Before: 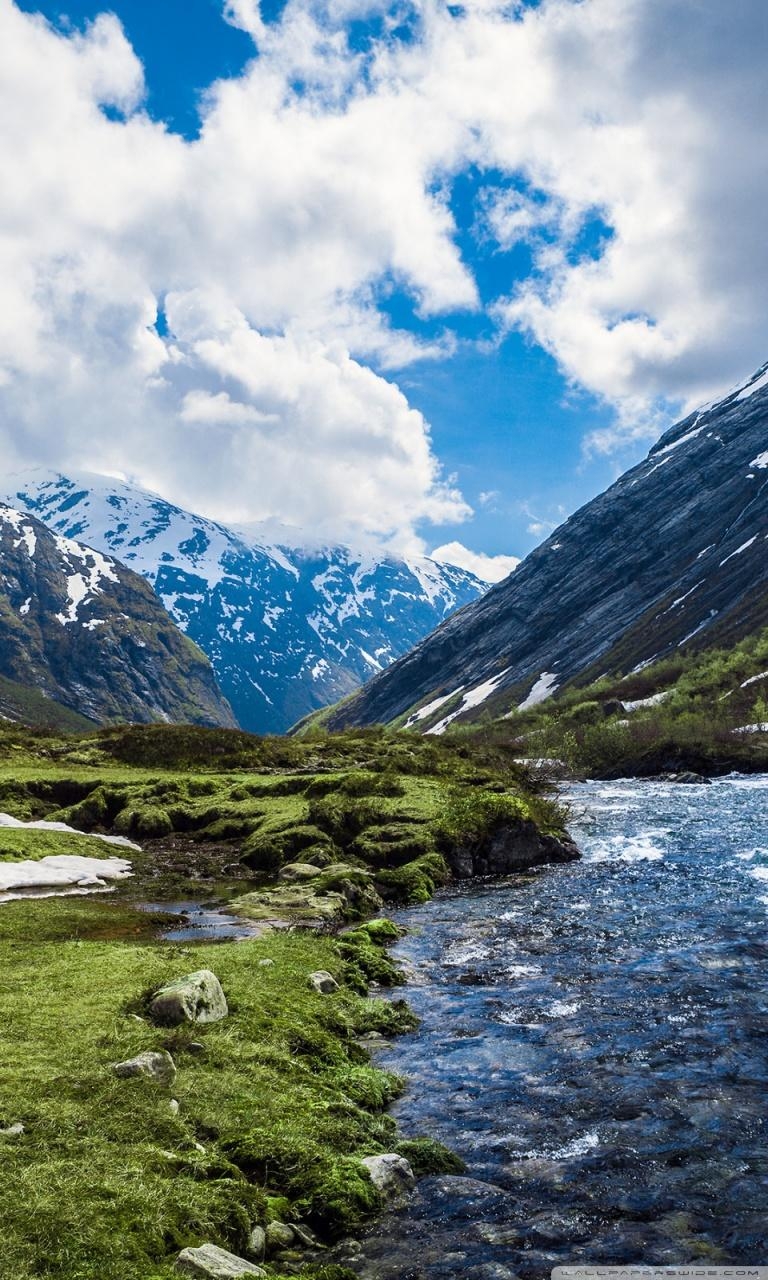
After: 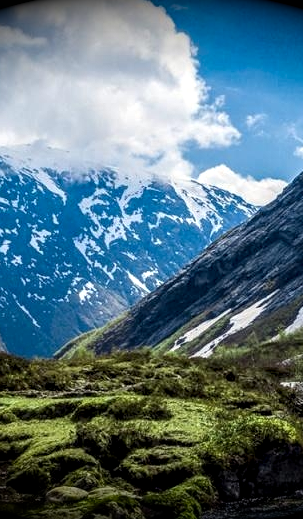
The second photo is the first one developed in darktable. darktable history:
tone equalizer: on, module defaults
local contrast: highlights 26%, detail 150%
vignetting: fall-off start 100.91%, brightness -1, saturation 0.498, width/height ratio 1.304
crop: left 30.424%, top 29.504%, right 30.015%, bottom 29.935%
